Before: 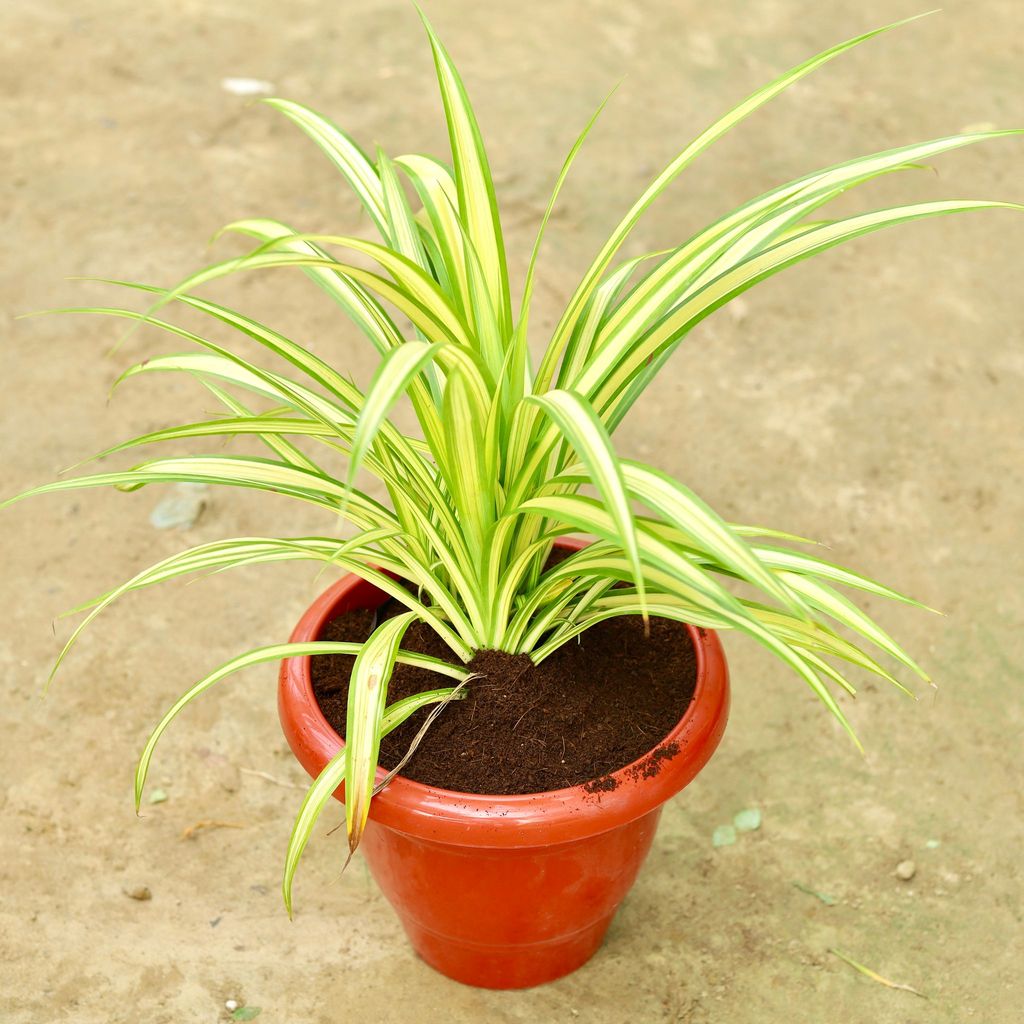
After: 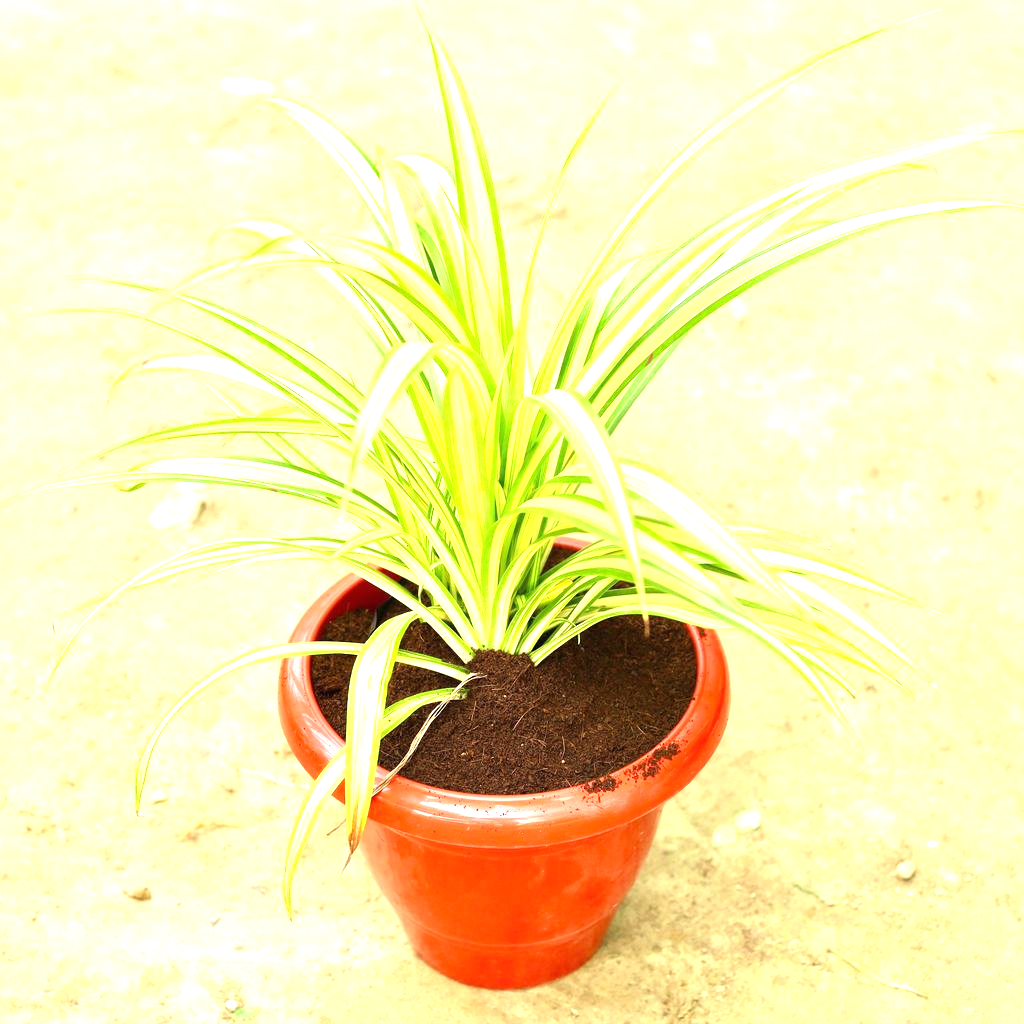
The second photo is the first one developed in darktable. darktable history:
exposure: black level correction 0, exposure 1.189 EV, compensate highlight preservation false
